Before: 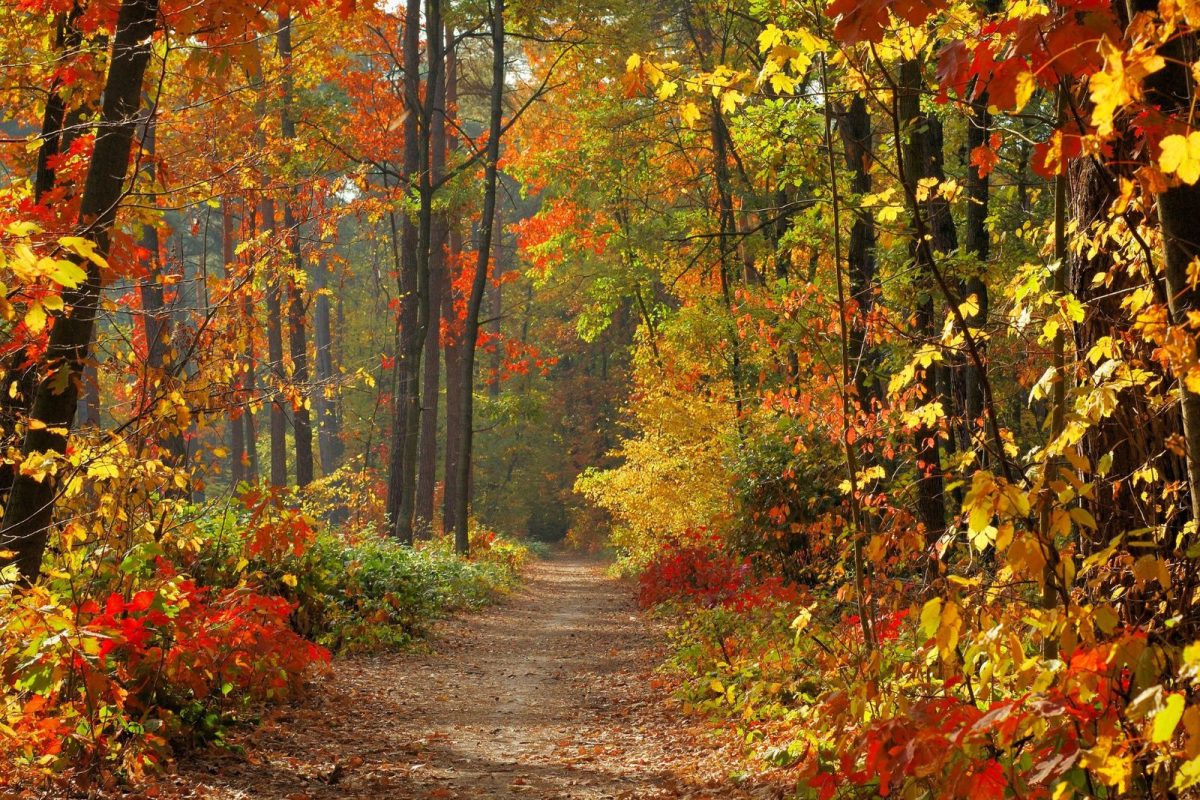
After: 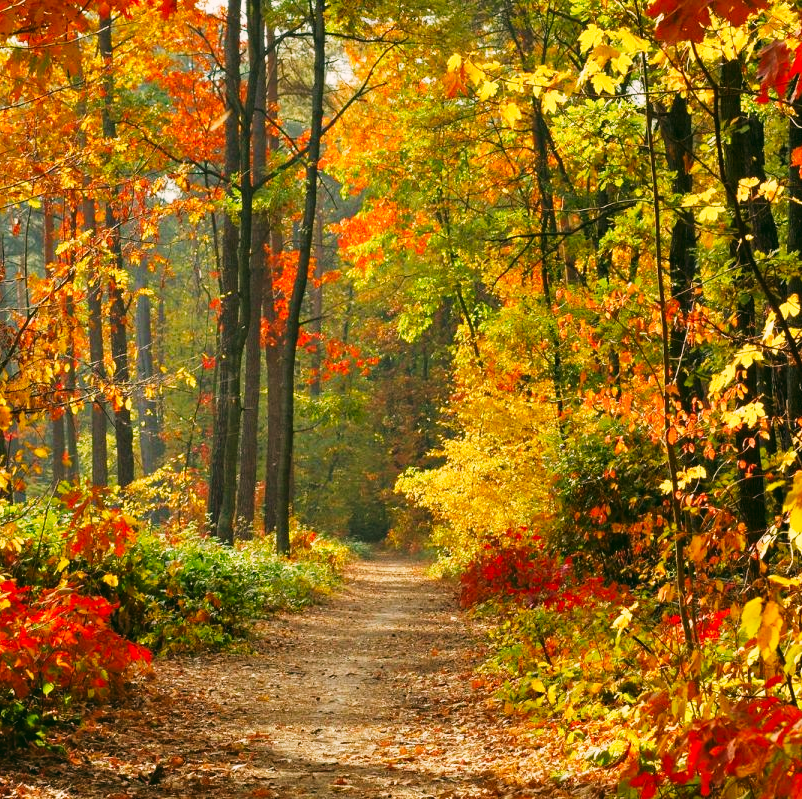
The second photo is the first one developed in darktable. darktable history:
shadows and highlights: low approximation 0.01, soften with gaussian
crop and rotate: left 14.937%, right 18.153%
tone curve: curves: ch0 [(0, 0.036) (0.037, 0.042) (0.167, 0.143) (0.433, 0.502) (0.531, 0.637) (0.696, 0.825) (0.856, 0.92) (1, 0.98)]; ch1 [(0, 0) (0.424, 0.383) (0.482, 0.459) (0.501, 0.5) (0.522, 0.526) (0.559, 0.563) (0.604, 0.646) (0.715, 0.729) (1, 1)]; ch2 [(0, 0) (0.369, 0.388) (0.45, 0.48) (0.499, 0.502) (0.504, 0.504) (0.512, 0.526) (0.581, 0.595) (0.708, 0.786) (1, 1)], preserve colors none
exposure: compensate exposure bias true, compensate highlight preservation false
color correction: highlights a* 4.1, highlights b* 4.92, shadows a* -8.34, shadows b* 4.97
